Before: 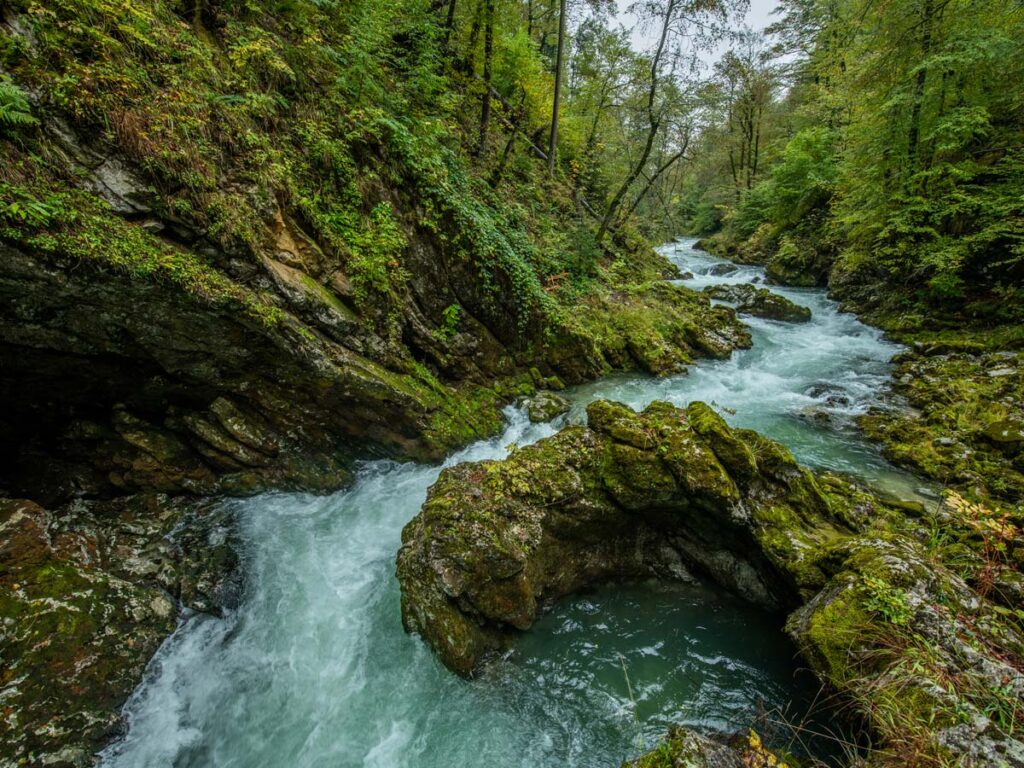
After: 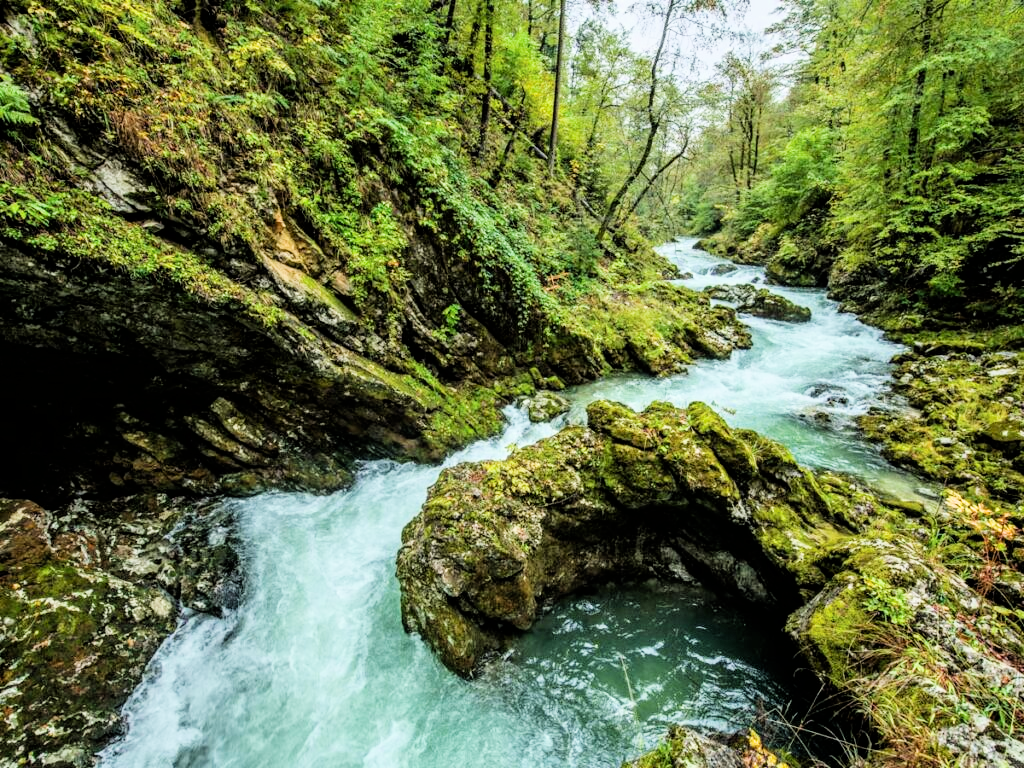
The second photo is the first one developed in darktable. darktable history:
exposure: black level correction 0, exposure 1.45 EV, compensate exposure bias true, compensate highlight preservation false
filmic rgb: black relative exposure -5 EV, hardness 2.88, contrast 1.3
